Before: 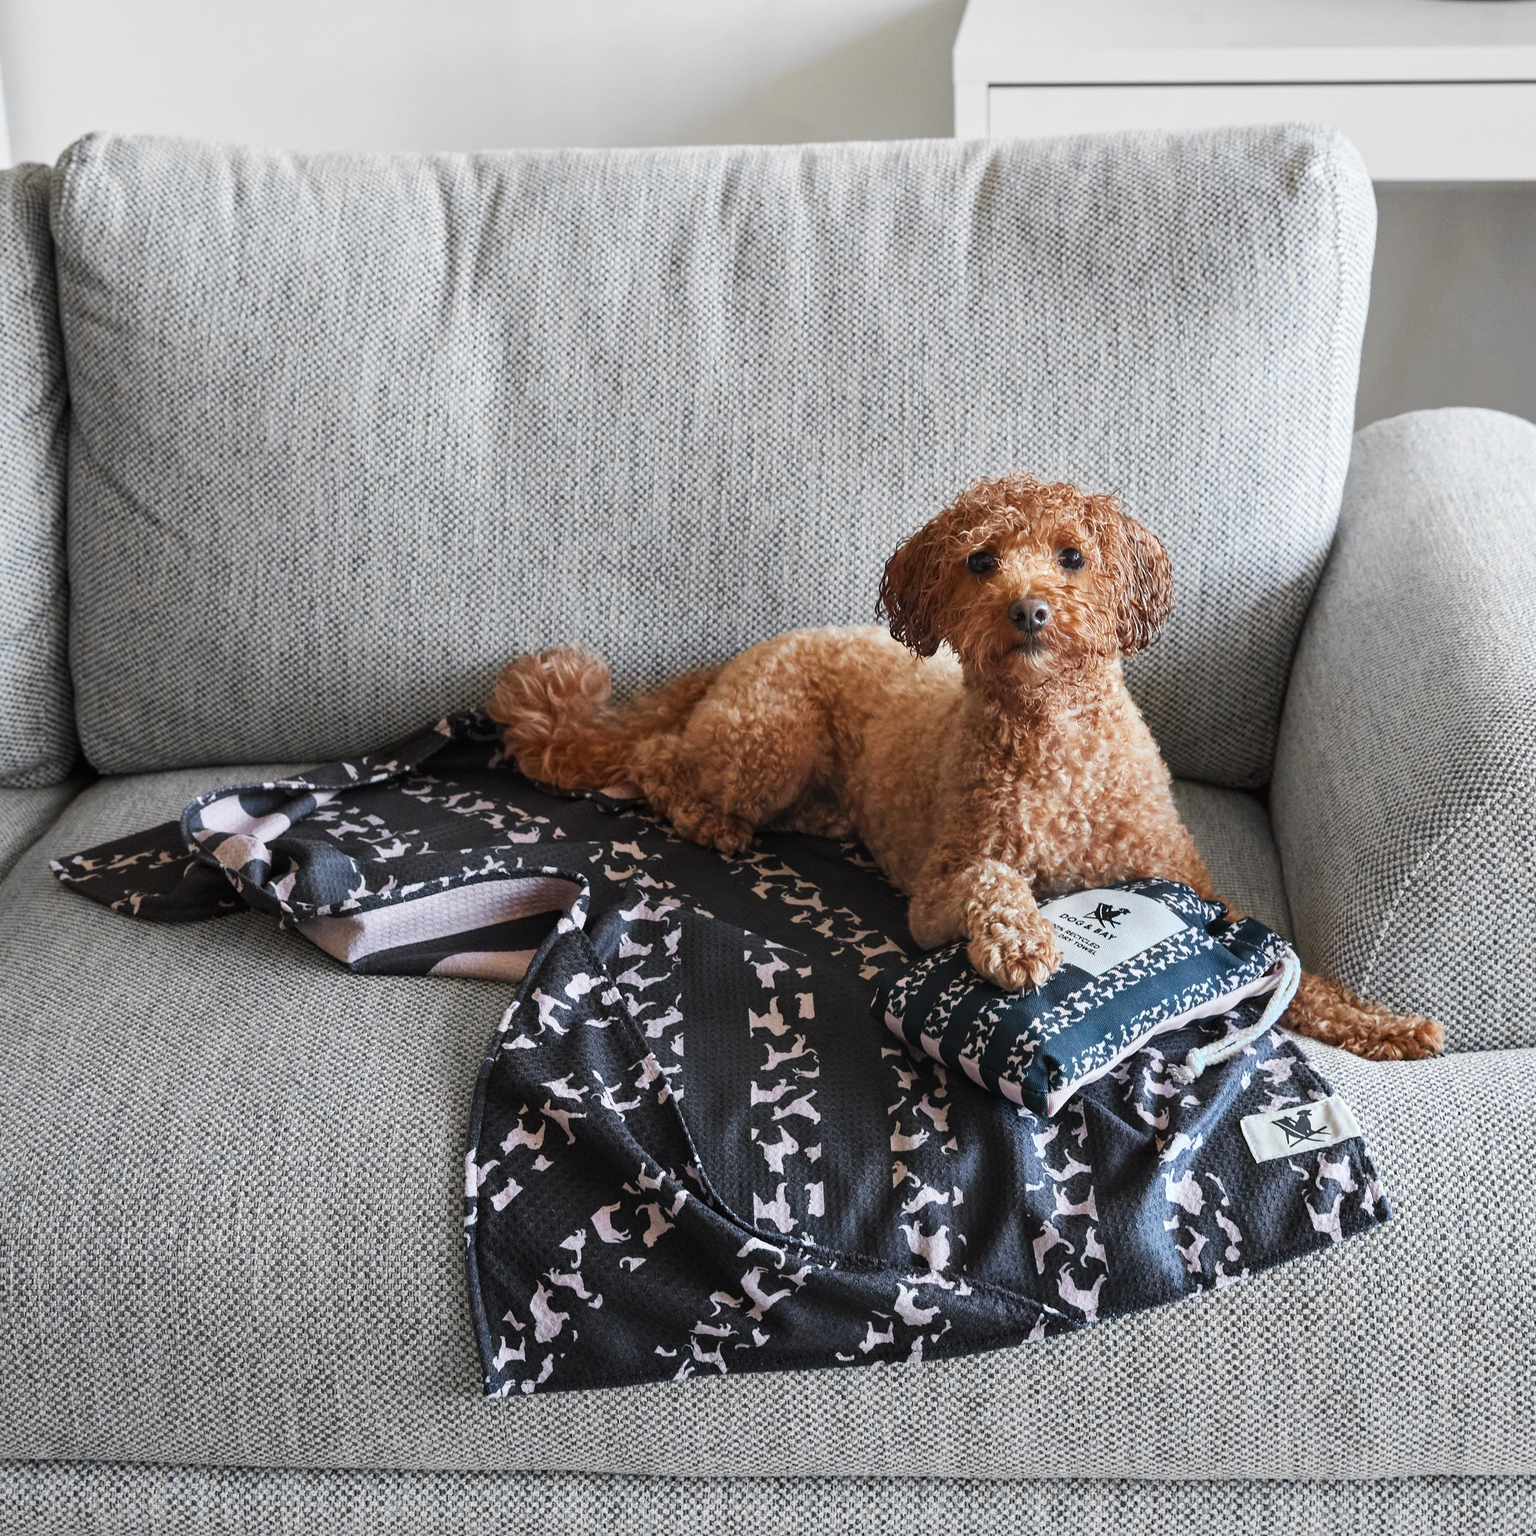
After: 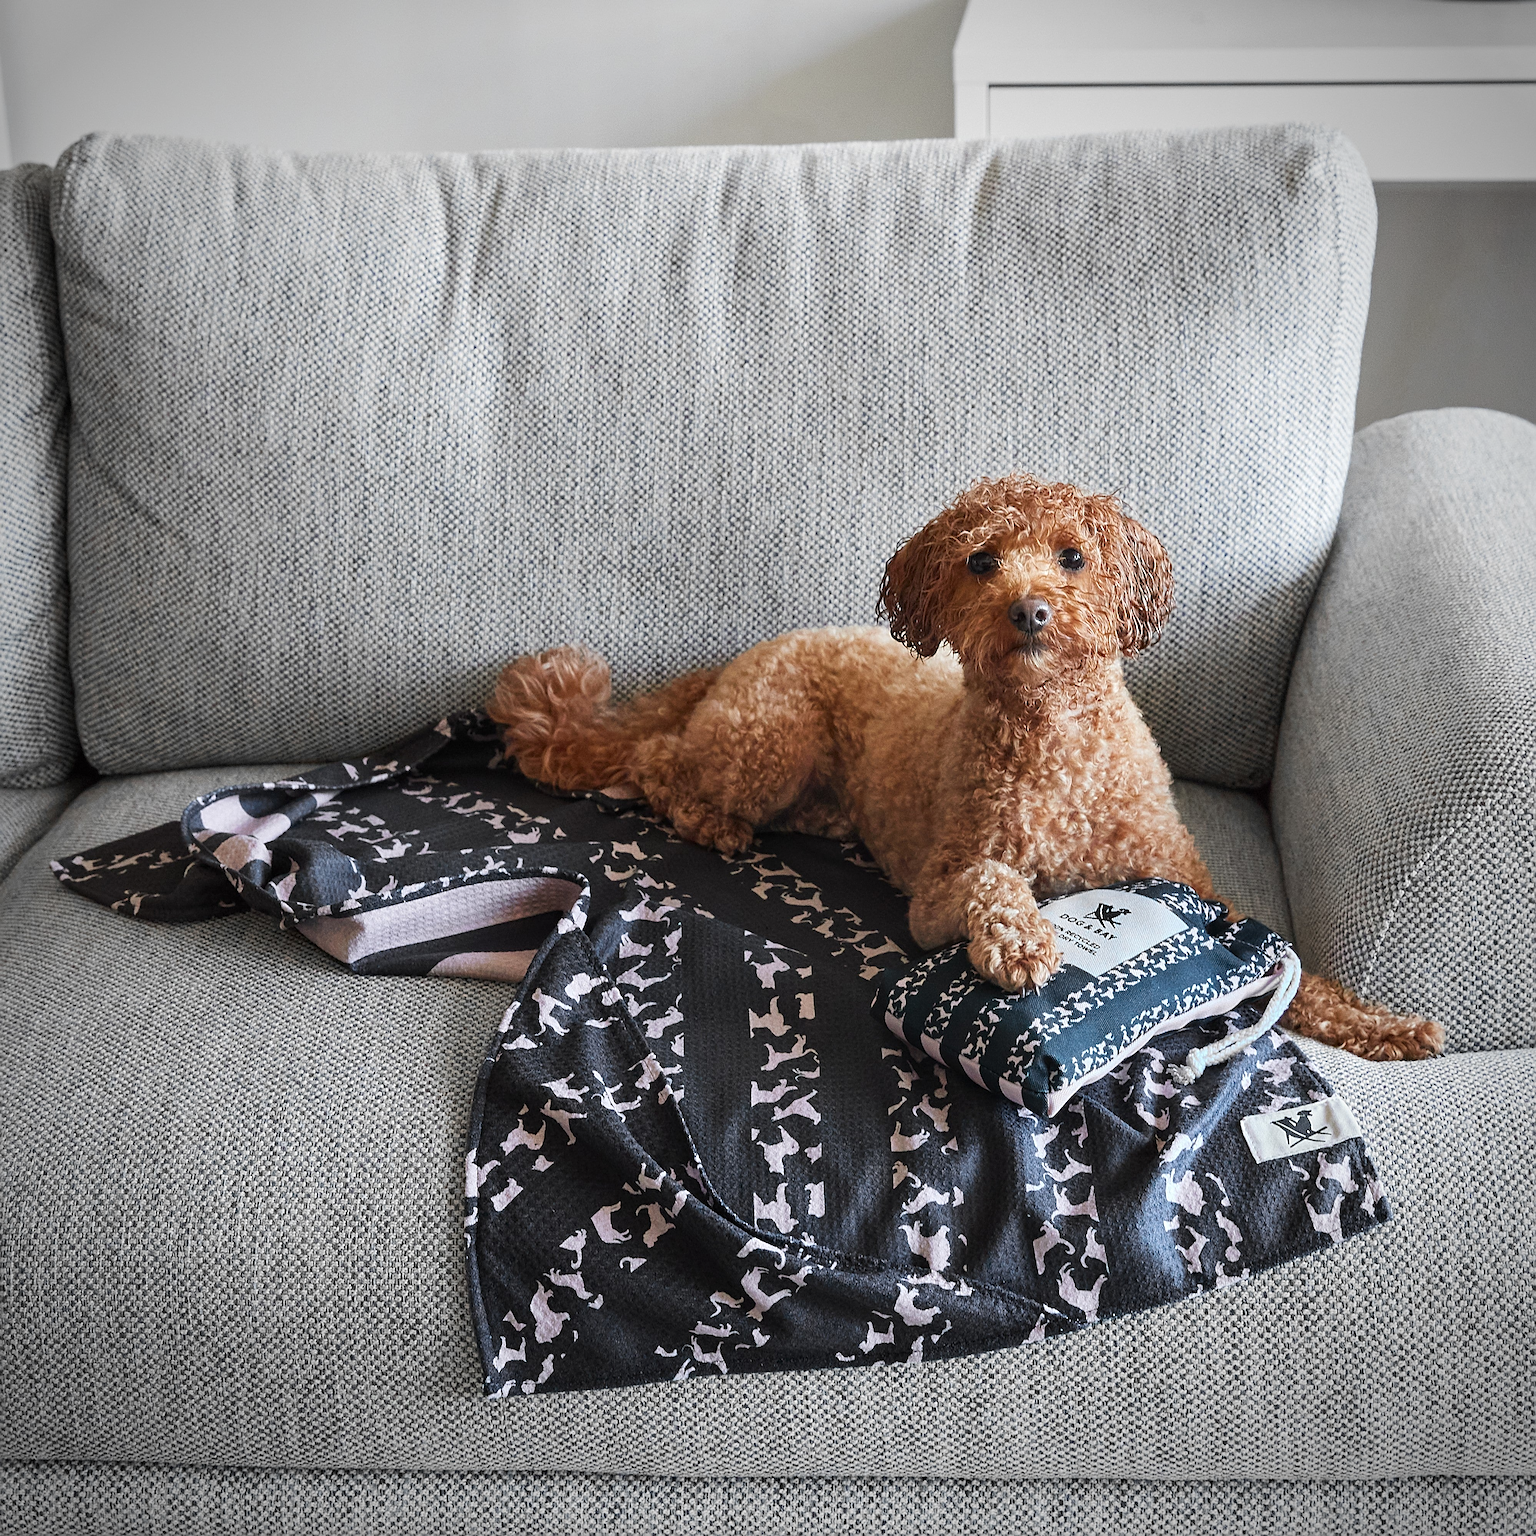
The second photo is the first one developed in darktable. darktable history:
sharpen: radius 2.531, amount 0.628
vignetting: on, module defaults
